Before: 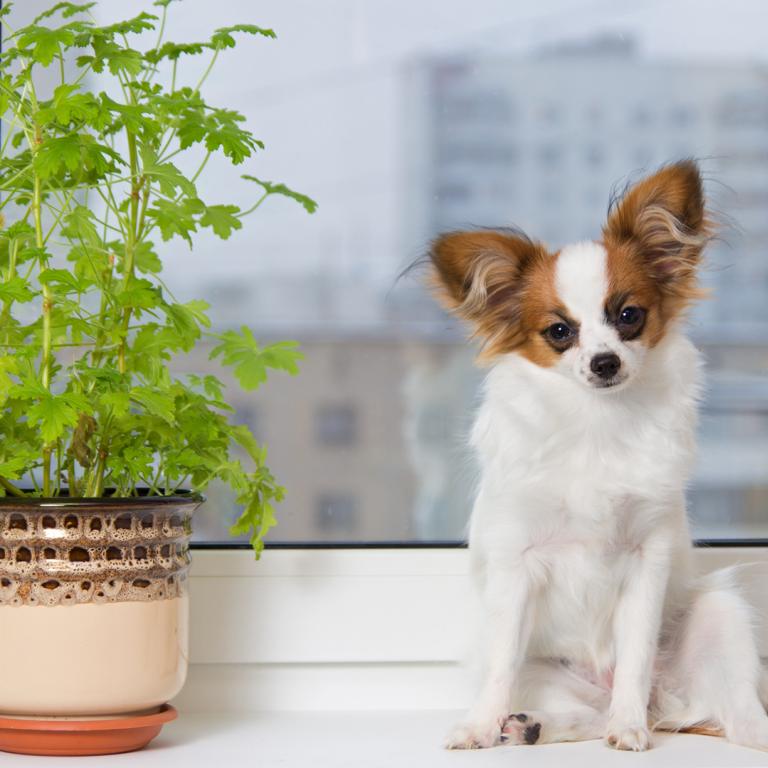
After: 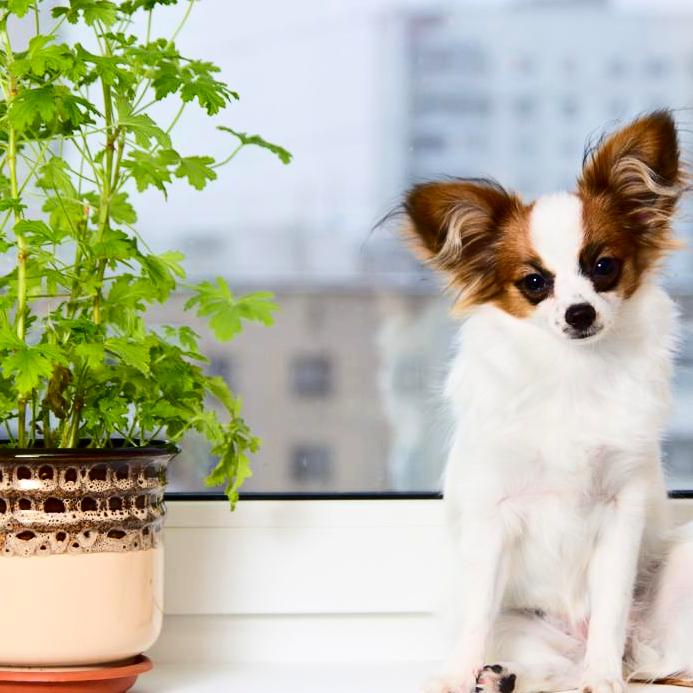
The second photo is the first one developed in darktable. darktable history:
crop: left 3.305%, top 6.436%, right 6.389%, bottom 3.258%
contrast brightness saturation: contrast 0.32, brightness -0.08, saturation 0.17
